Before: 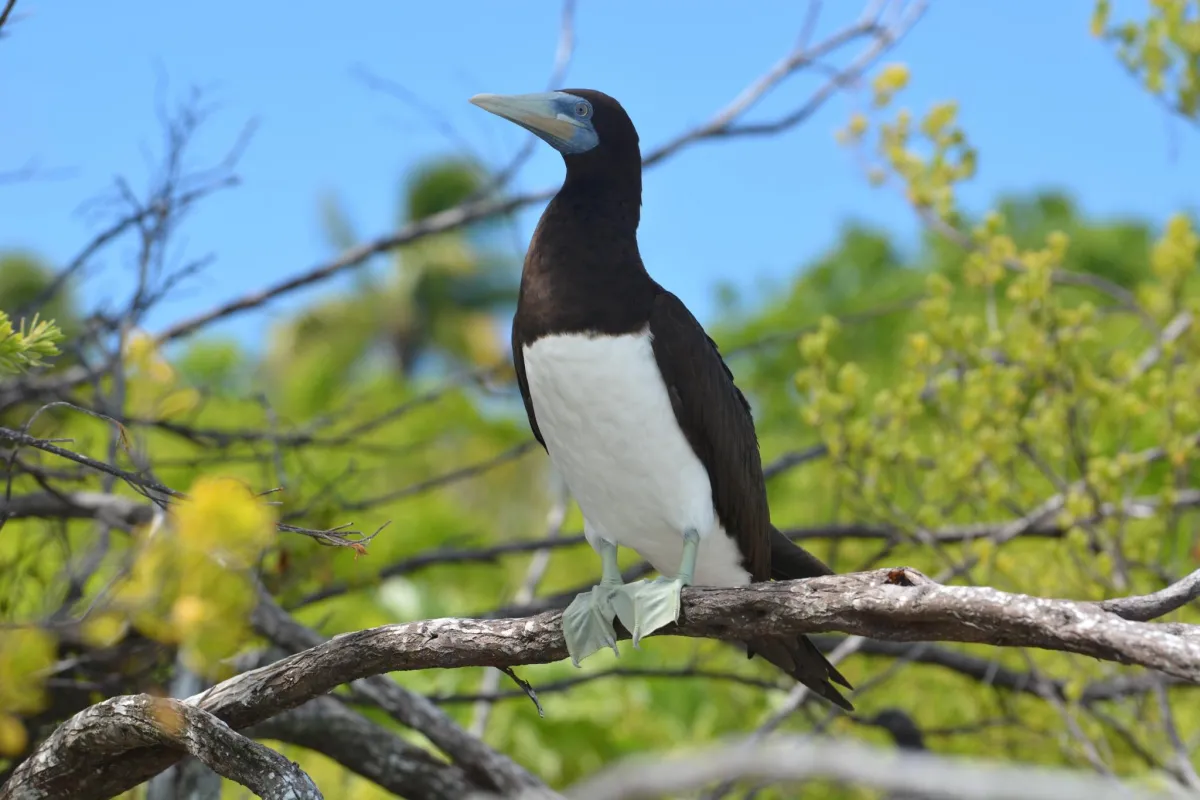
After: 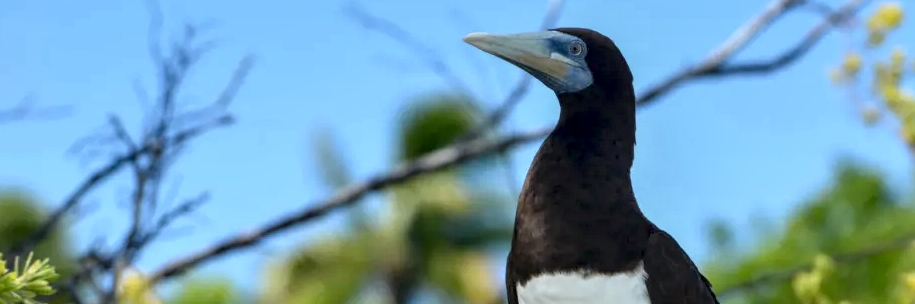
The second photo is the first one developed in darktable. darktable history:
crop: left 0.579%, top 7.627%, right 23.167%, bottom 54.275%
white balance: red 0.978, blue 0.999
exposure: black level correction 0.005, exposure 0.001 EV, compensate highlight preservation false
local contrast: detail 160%
